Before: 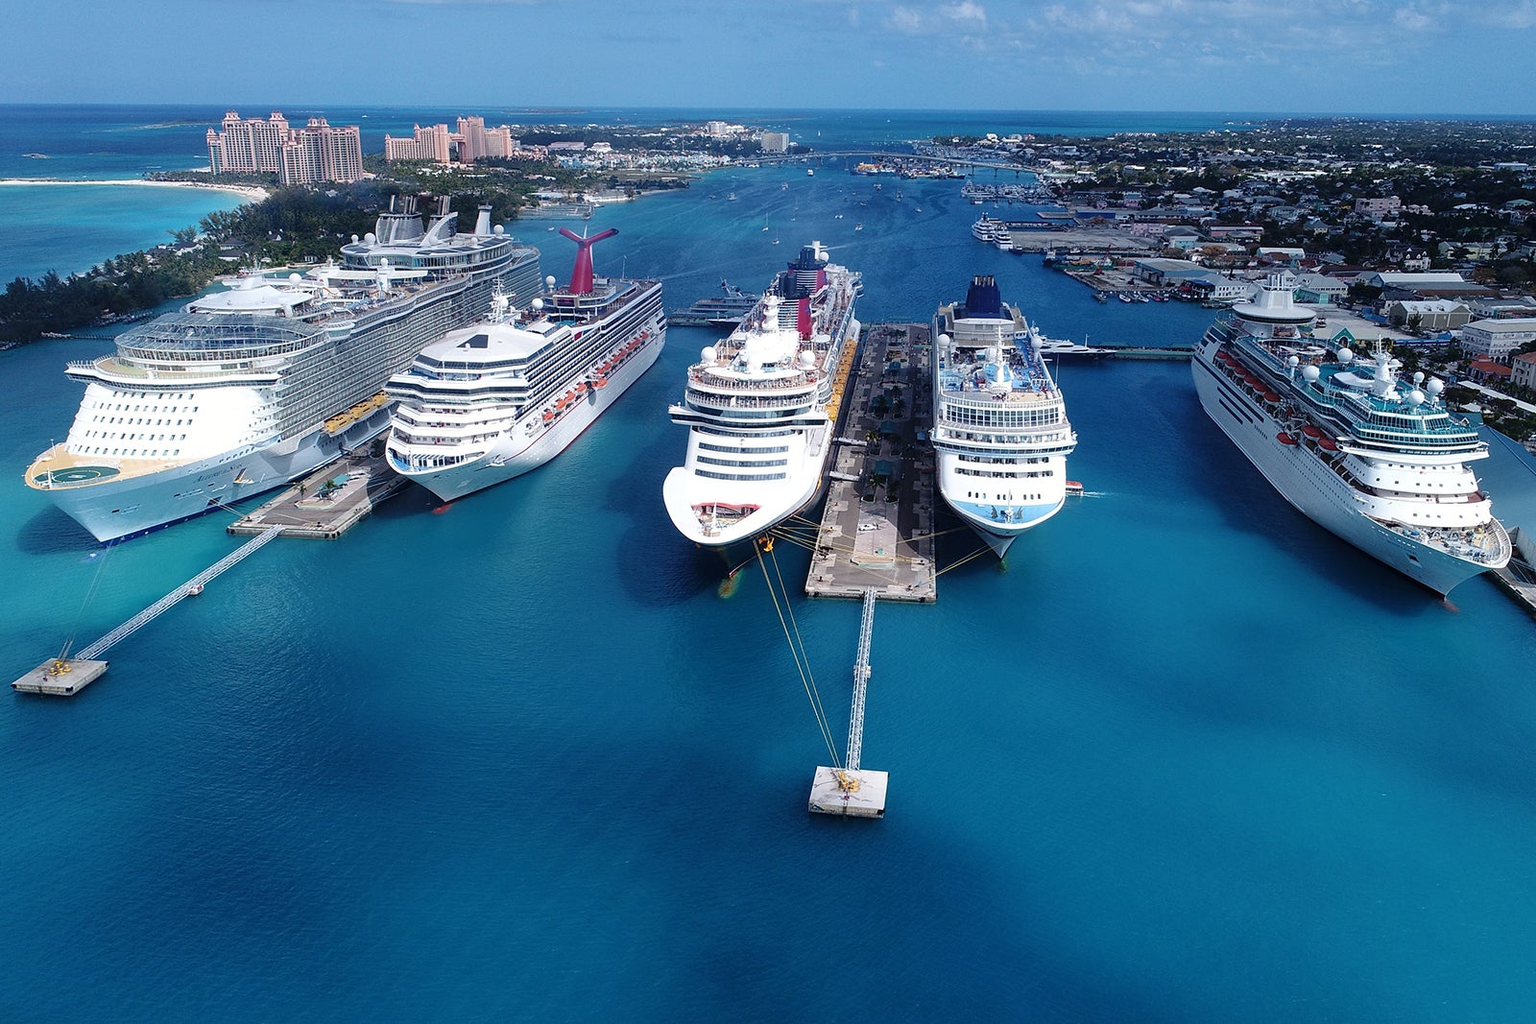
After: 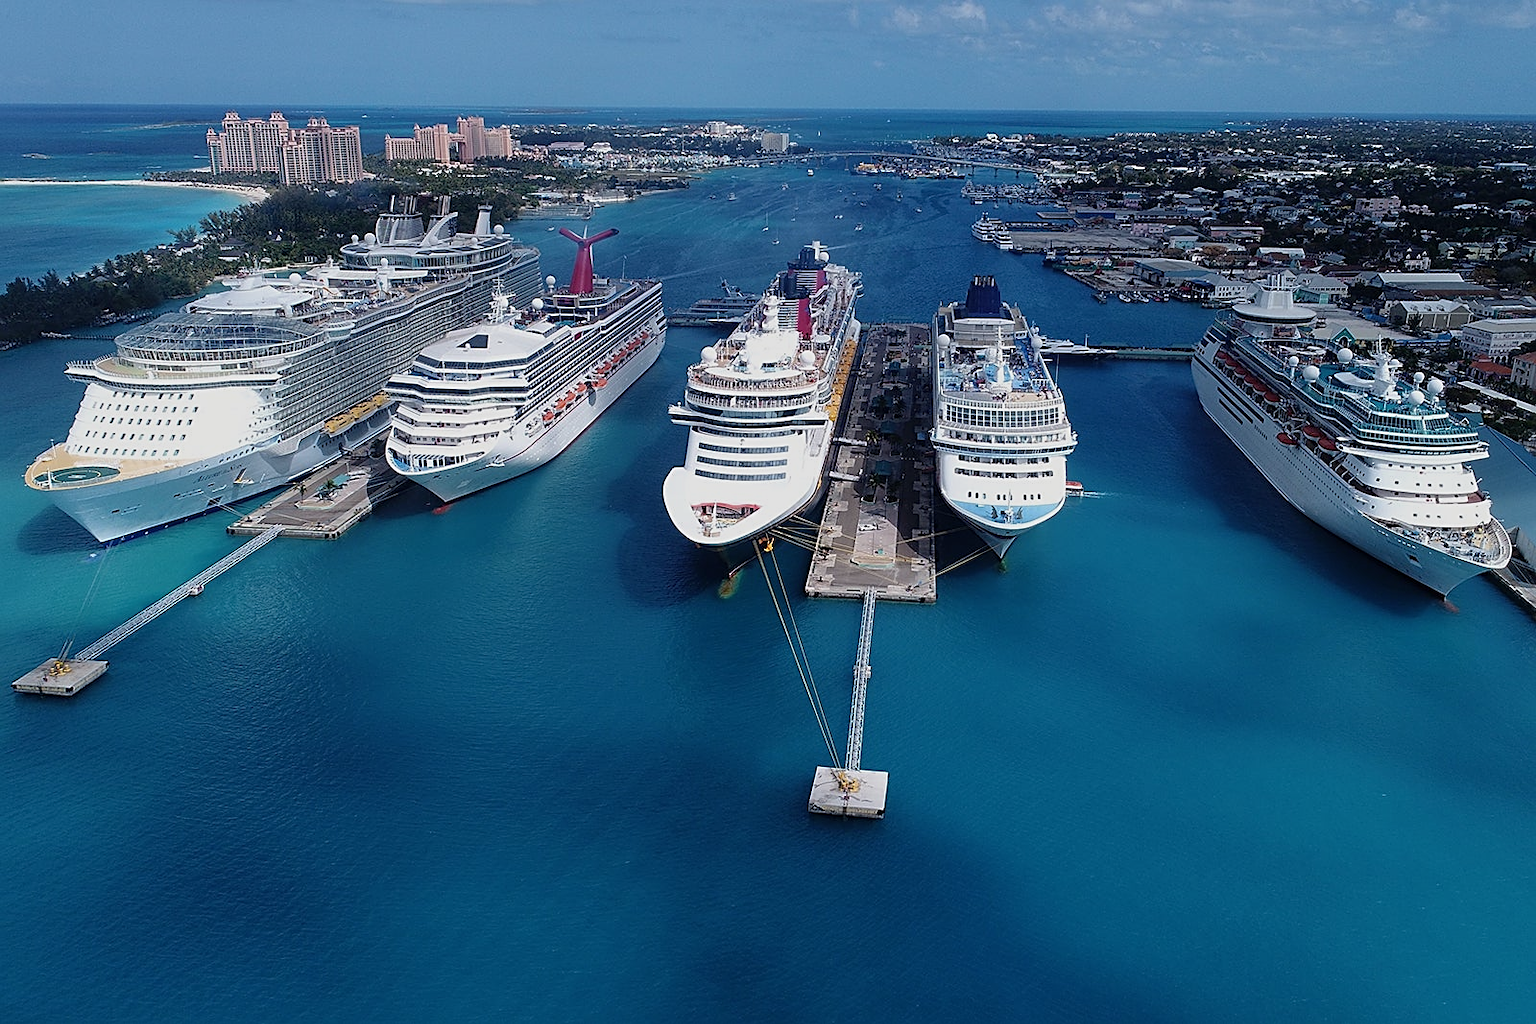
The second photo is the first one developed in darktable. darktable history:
exposure: exposure -0.41 EV, compensate exposure bias true, compensate highlight preservation false
sharpen: on, module defaults
